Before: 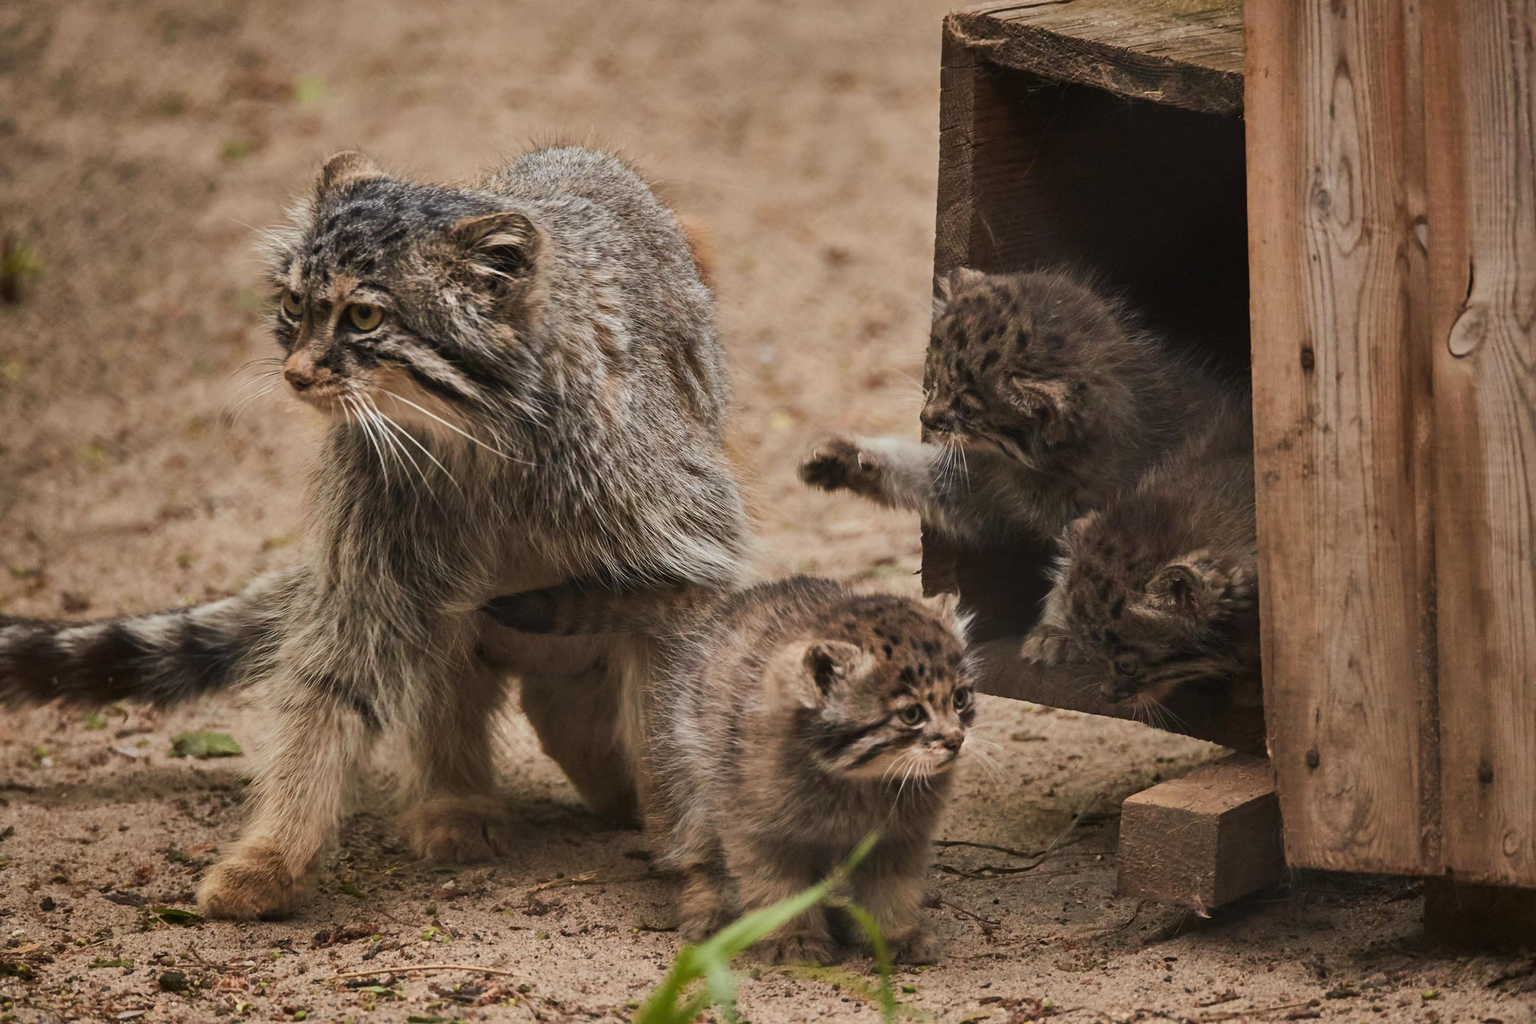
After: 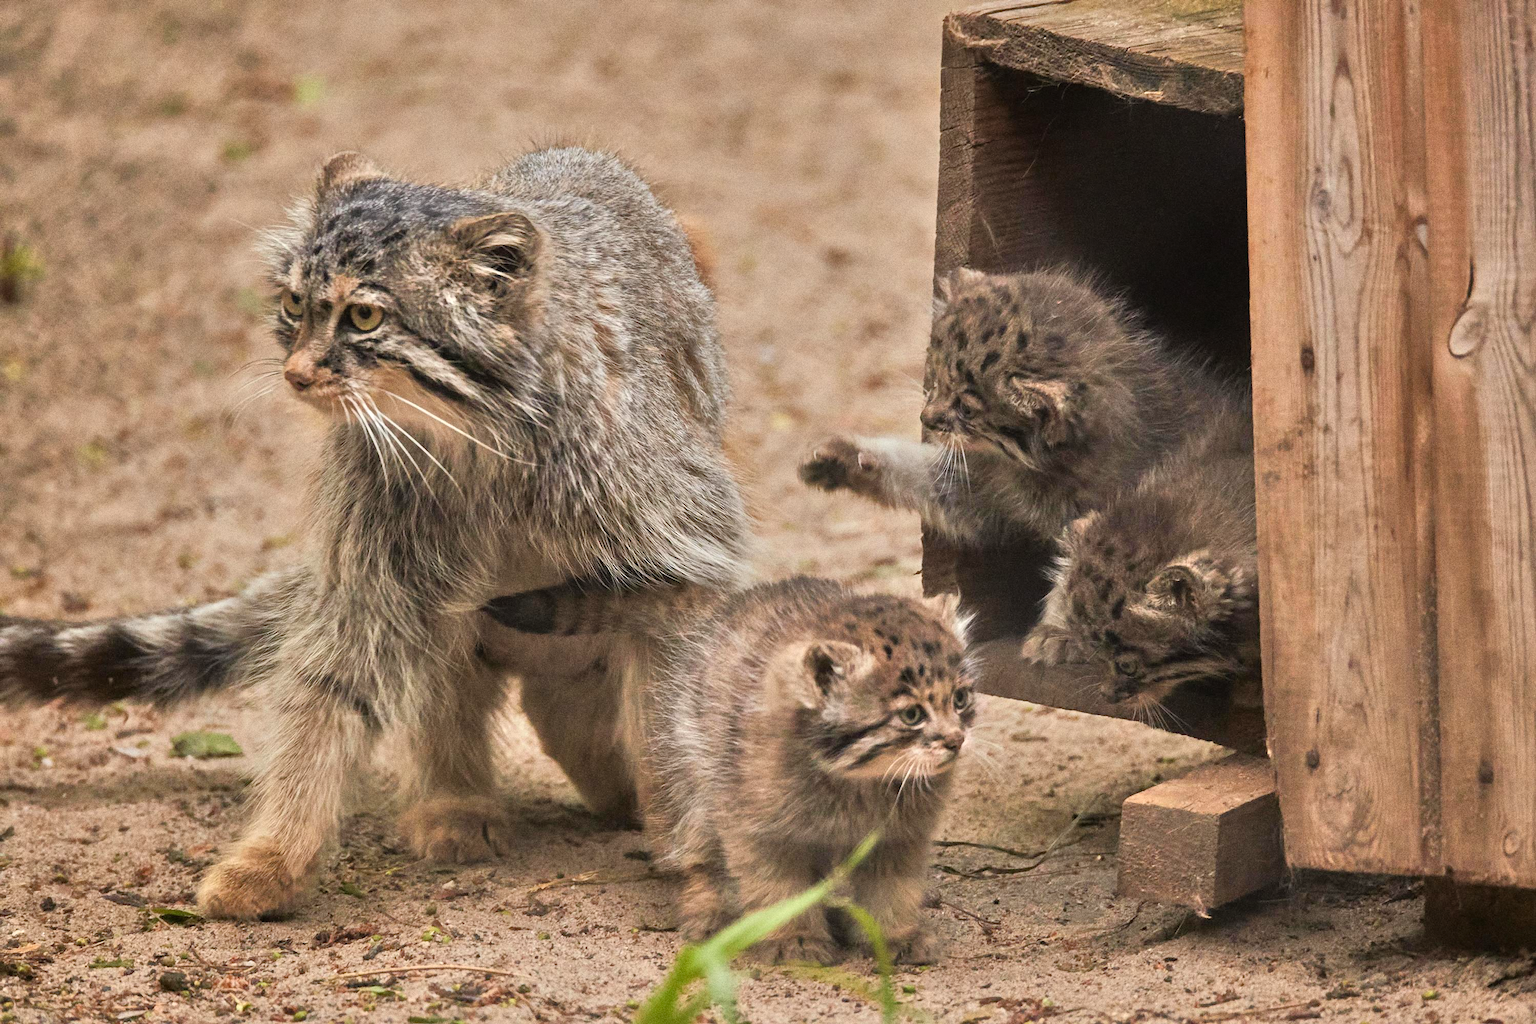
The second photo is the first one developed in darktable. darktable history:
grain: coarseness 0.09 ISO, strength 40%
tone equalizer: -7 EV 0.15 EV, -6 EV 0.6 EV, -5 EV 1.15 EV, -4 EV 1.33 EV, -3 EV 1.15 EV, -2 EV 0.6 EV, -1 EV 0.15 EV, mask exposure compensation -0.5 EV
